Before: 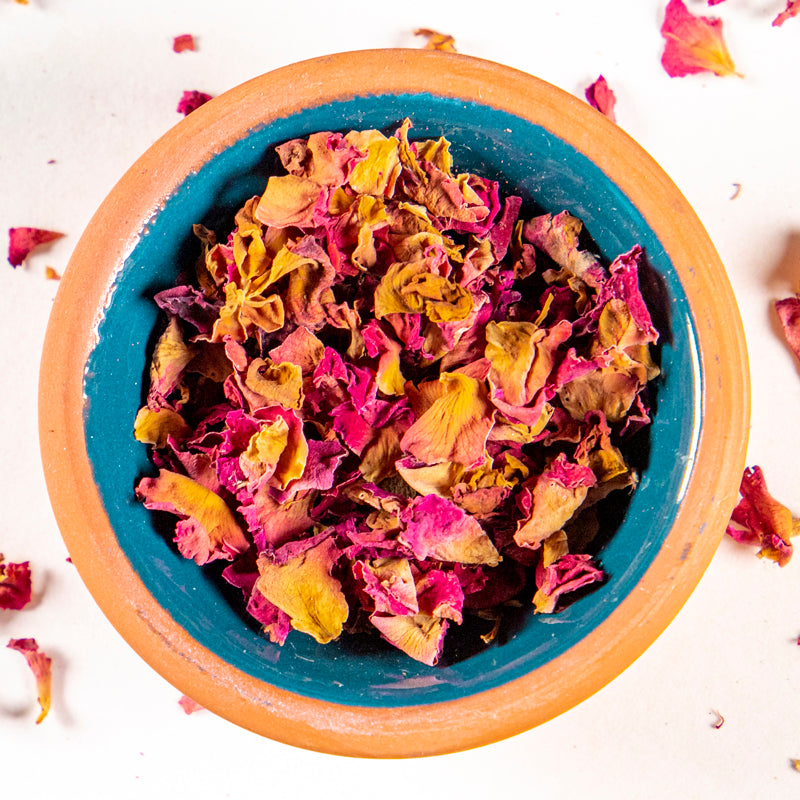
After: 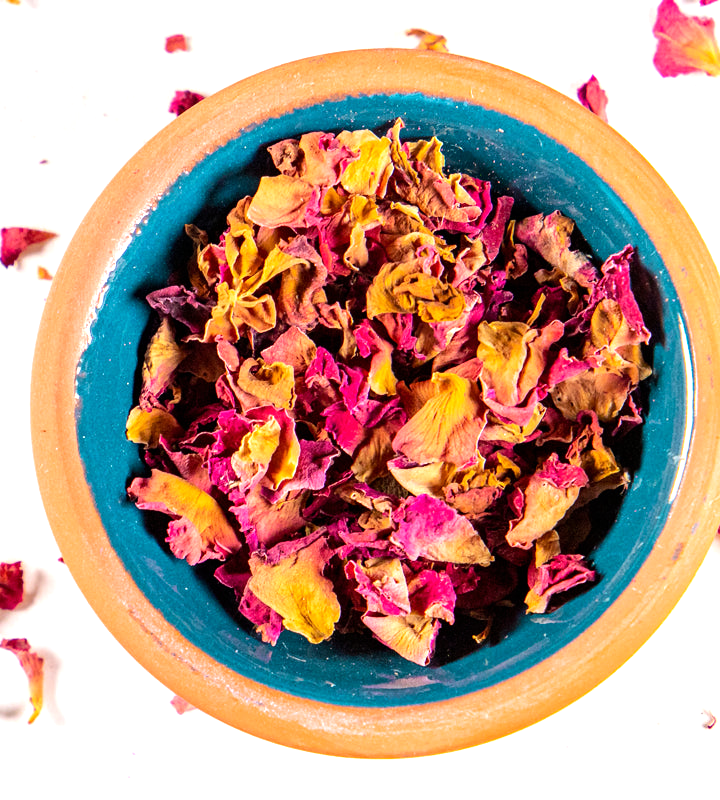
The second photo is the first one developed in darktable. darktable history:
crop and rotate: left 1.088%, right 8.807%
tone equalizer: -8 EV -0.417 EV, -7 EV -0.389 EV, -6 EV -0.333 EV, -5 EV -0.222 EV, -3 EV 0.222 EV, -2 EV 0.333 EV, -1 EV 0.389 EV, +0 EV 0.417 EV, edges refinement/feathering 500, mask exposure compensation -1.57 EV, preserve details no
